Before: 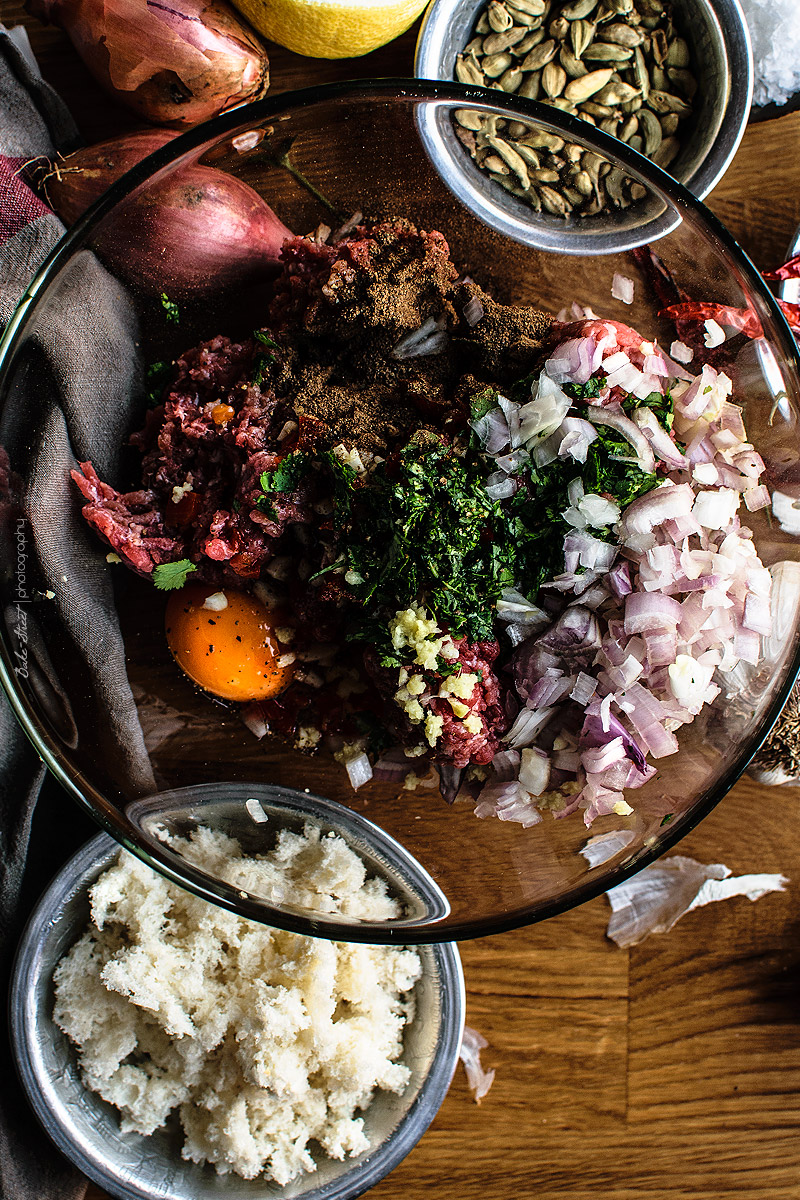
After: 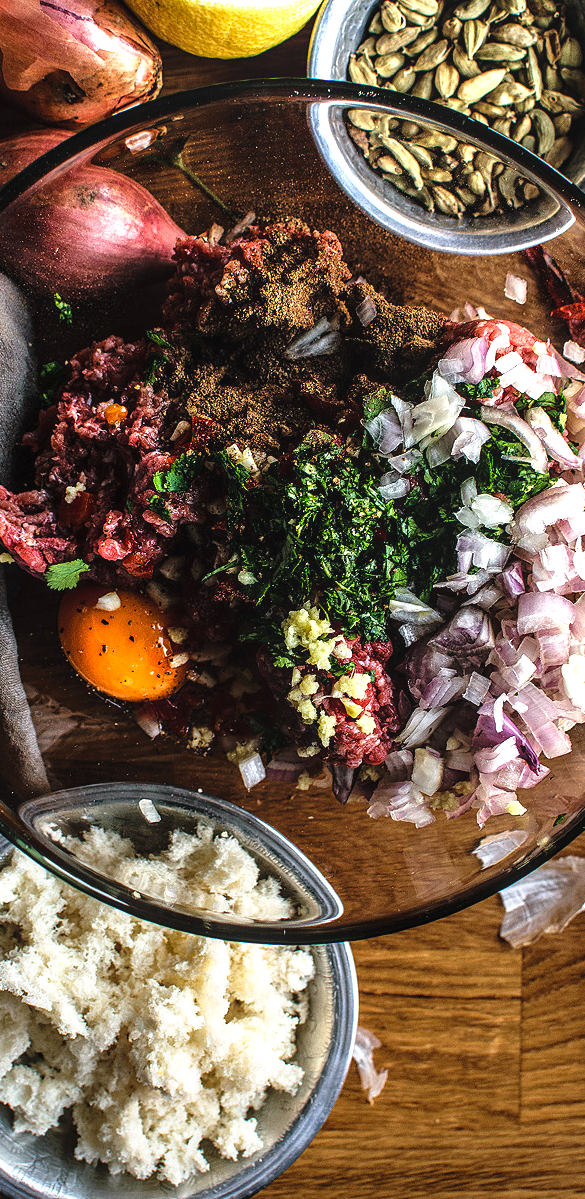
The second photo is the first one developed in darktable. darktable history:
local contrast: detail 110%
graduated density: rotation -180°, offset 27.42
exposure: black level correction 0, exposure 0.7 EV, compensate exposure bias true, compensate highlight preservation false
crop: left 13.443%, right 13.31%
